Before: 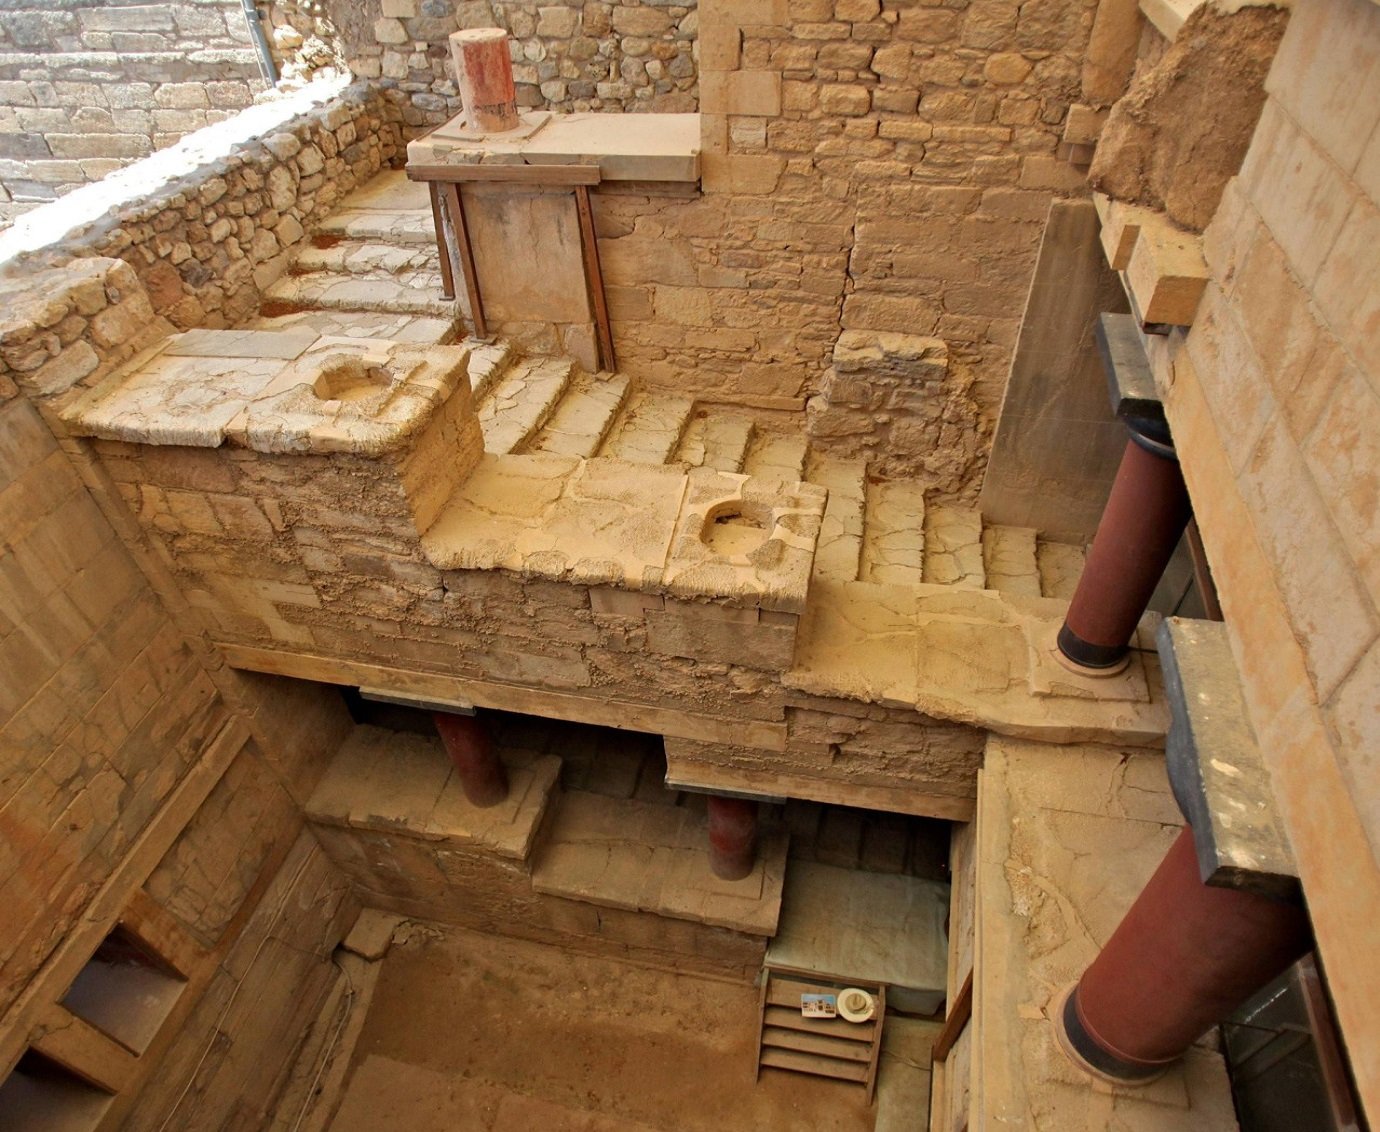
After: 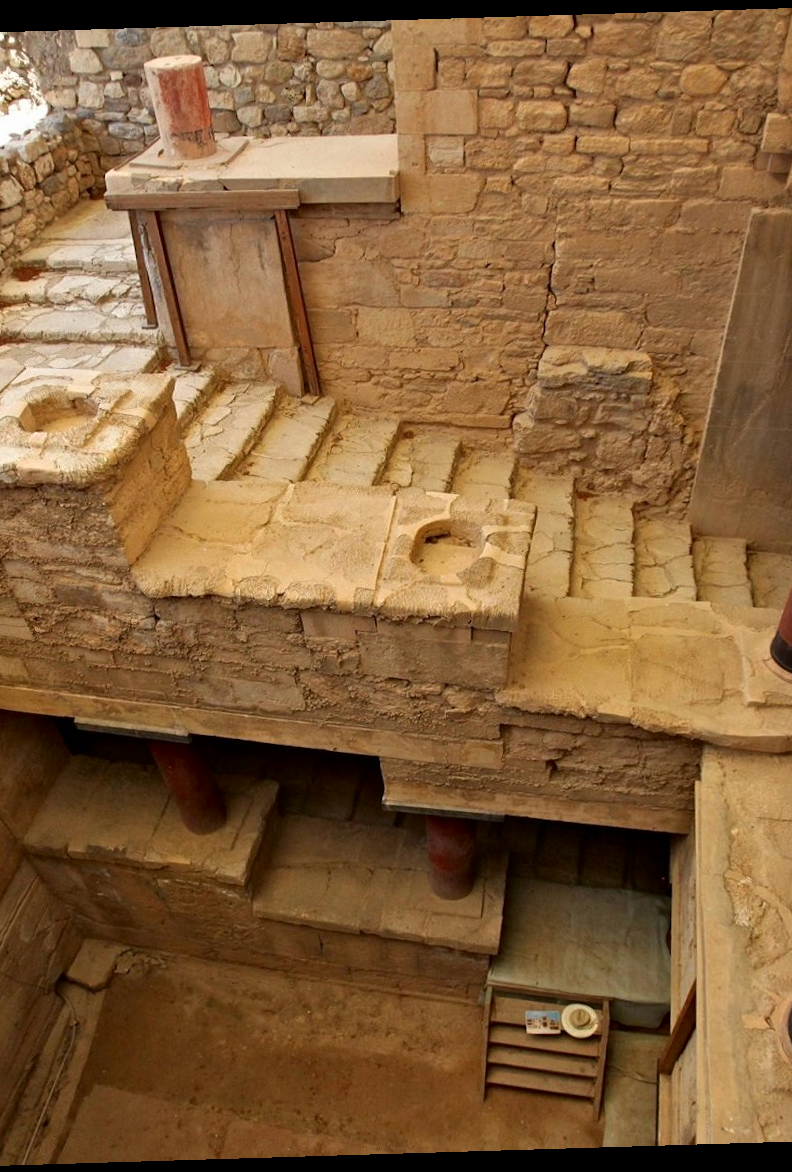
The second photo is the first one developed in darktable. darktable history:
shadows and highlights: shadows -62.32, white point adjustment -5.22, highlights 61.59
rotate and perspective: rotation -1.75°, automatic cropping off
crop: left 21.674%, right 22.086%
